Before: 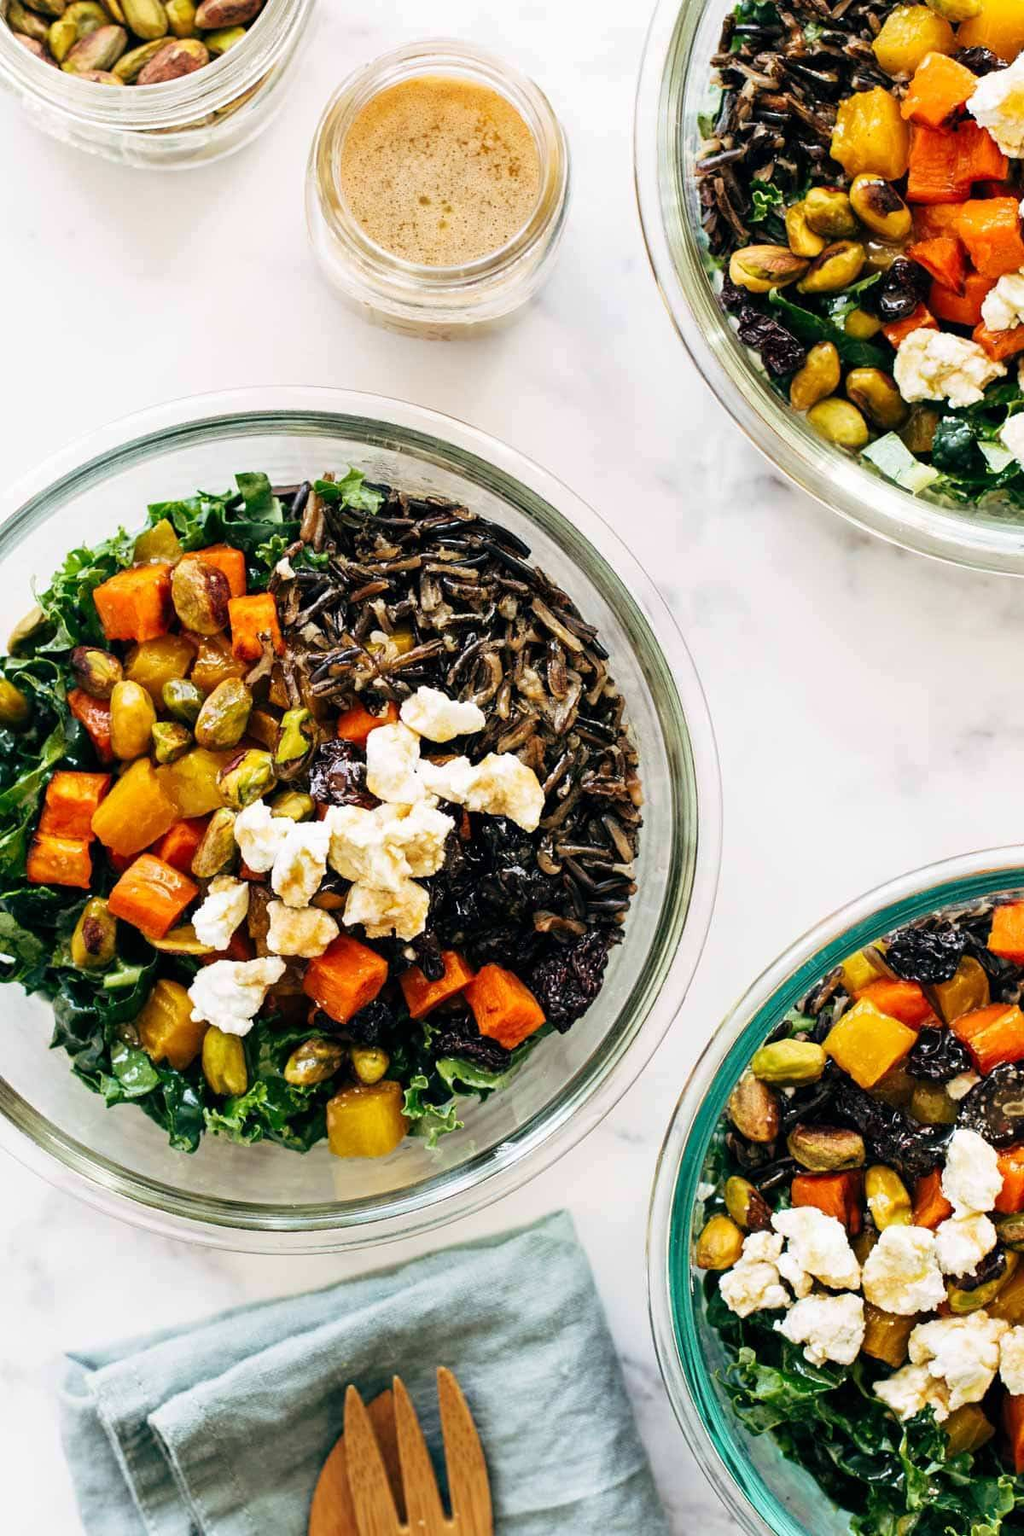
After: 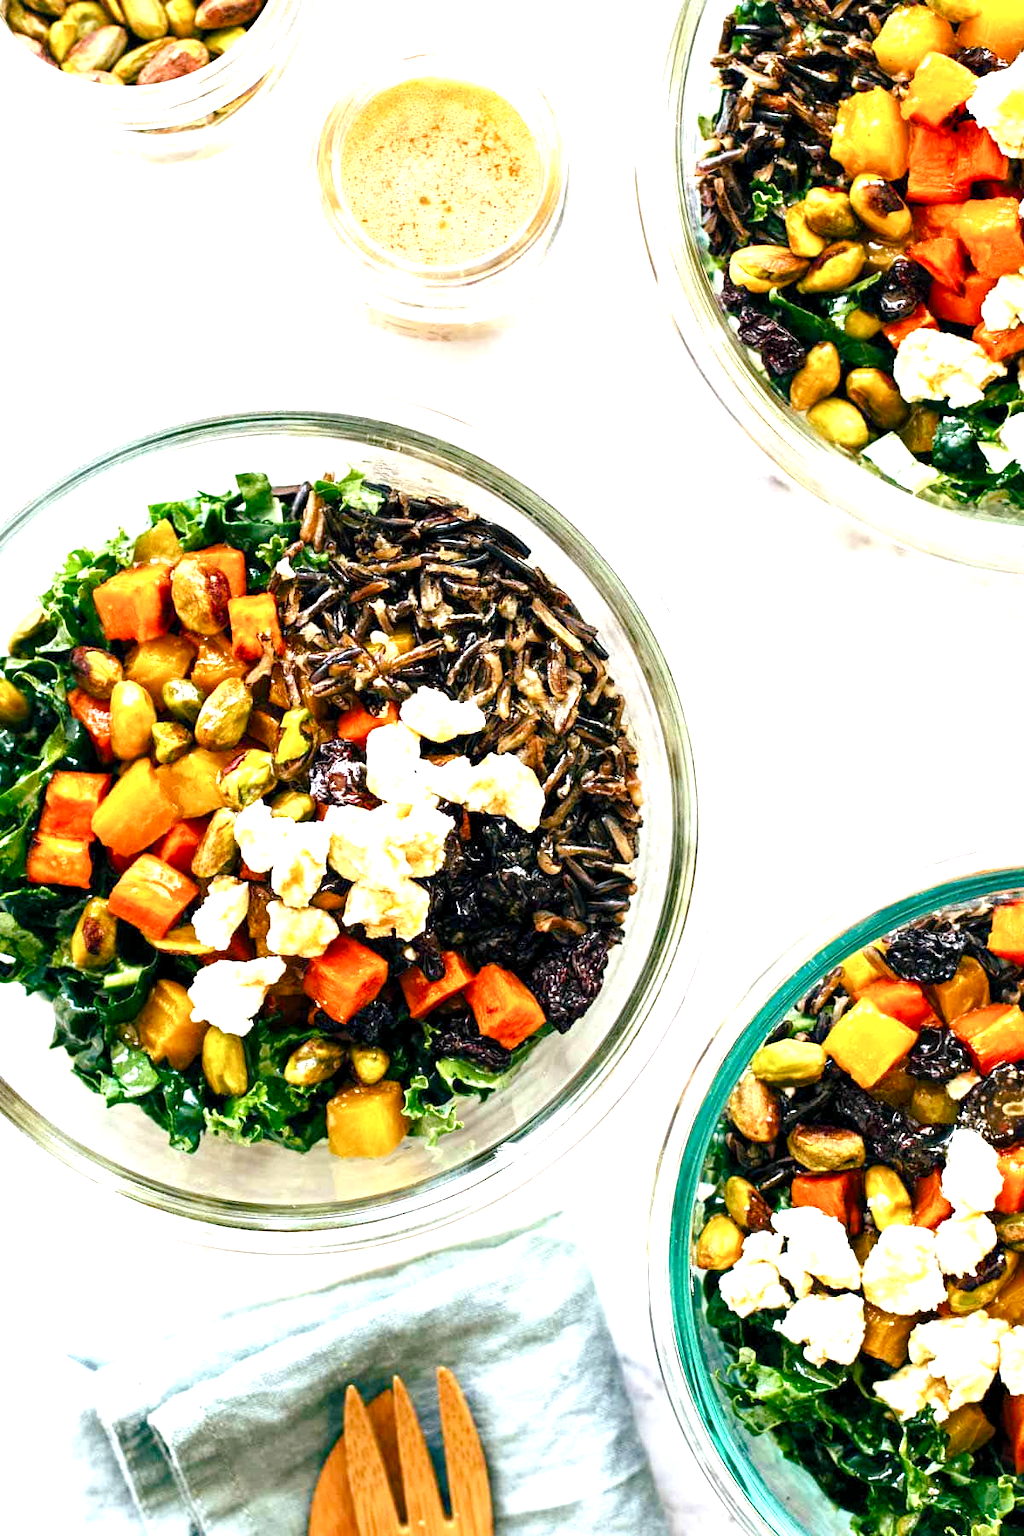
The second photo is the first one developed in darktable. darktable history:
color balance rgb: perceptual saturation grading › global saturation 20%, perceptual saturation grading › highlights -25%, perceptual saturation grading › shadows 50%
exposure: black level correction 0.001, exposure 1.05 EV, compensate exposure bias true, compensate highlight preservation false
